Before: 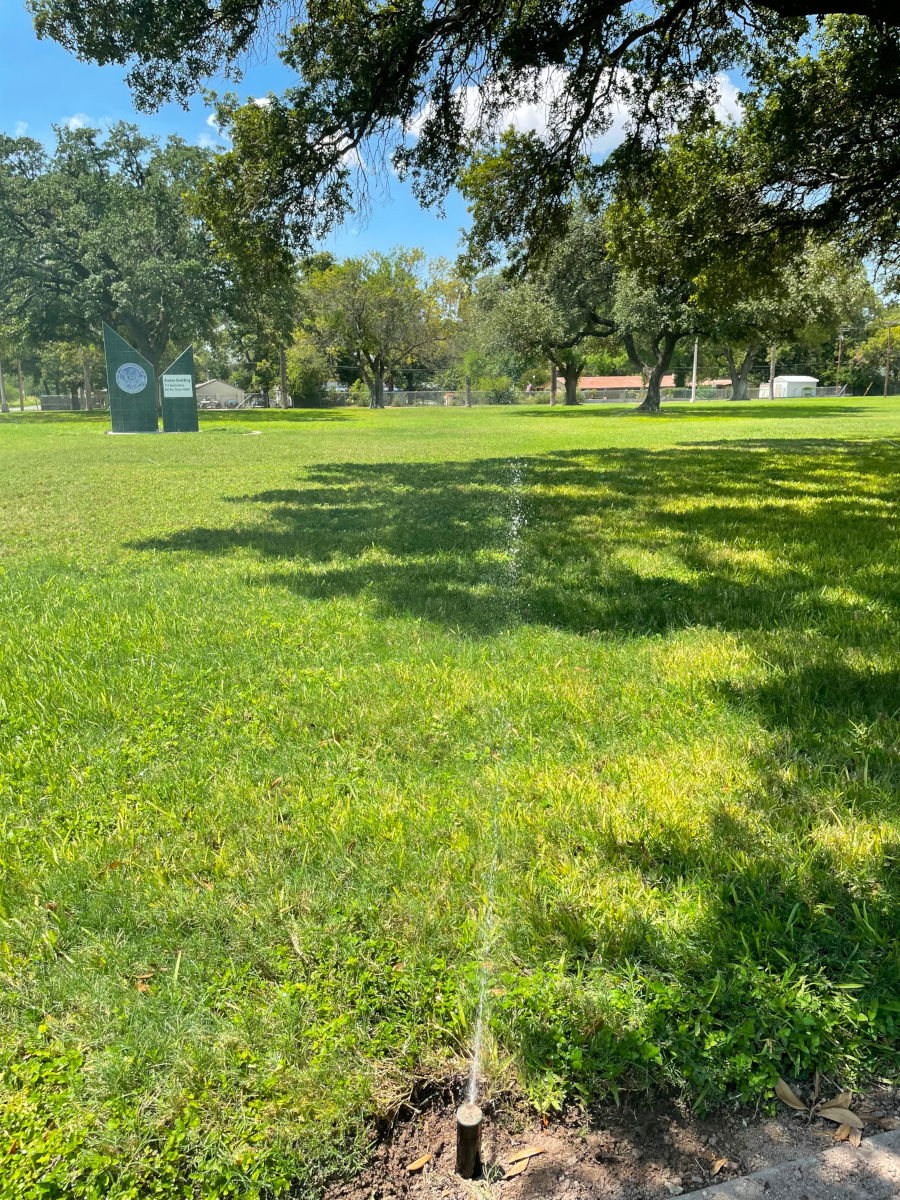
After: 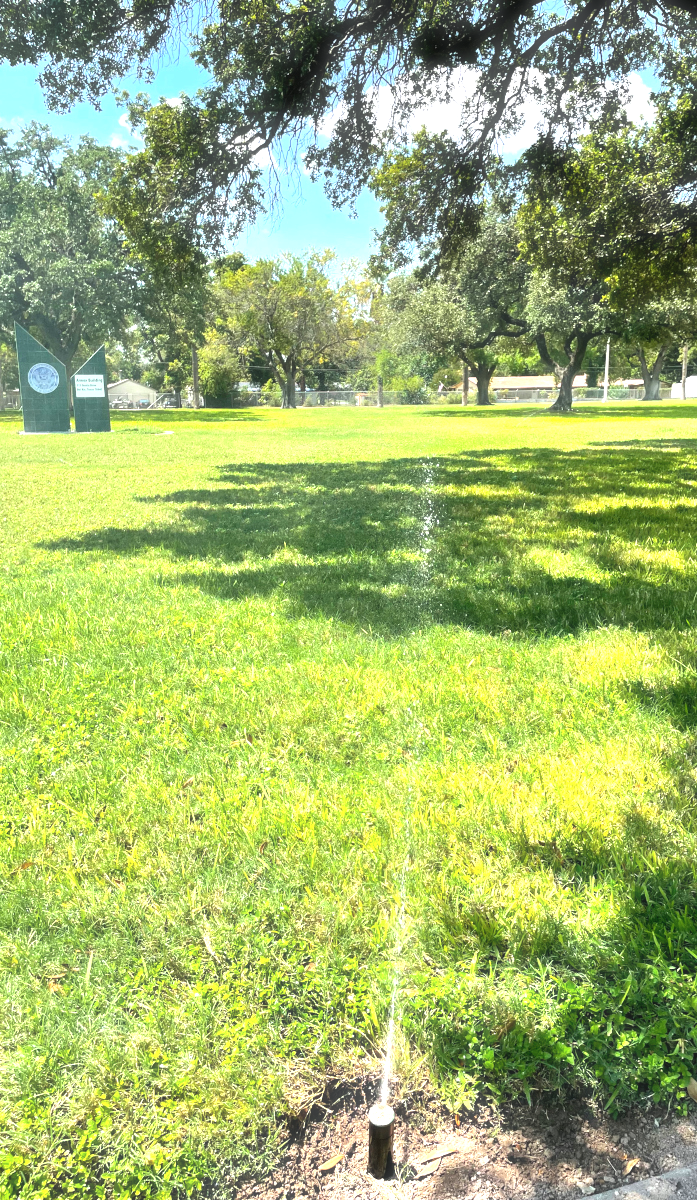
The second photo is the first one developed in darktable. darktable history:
crop: left 9.88%, right 12.664%
exposure: exposure 1 EV, compensate highlight preservation false
haze removal: strength -0.09, adaptive false
base curve: curves: ch0 [(0, 0) (0.303, 0.277) (1, 1)]
